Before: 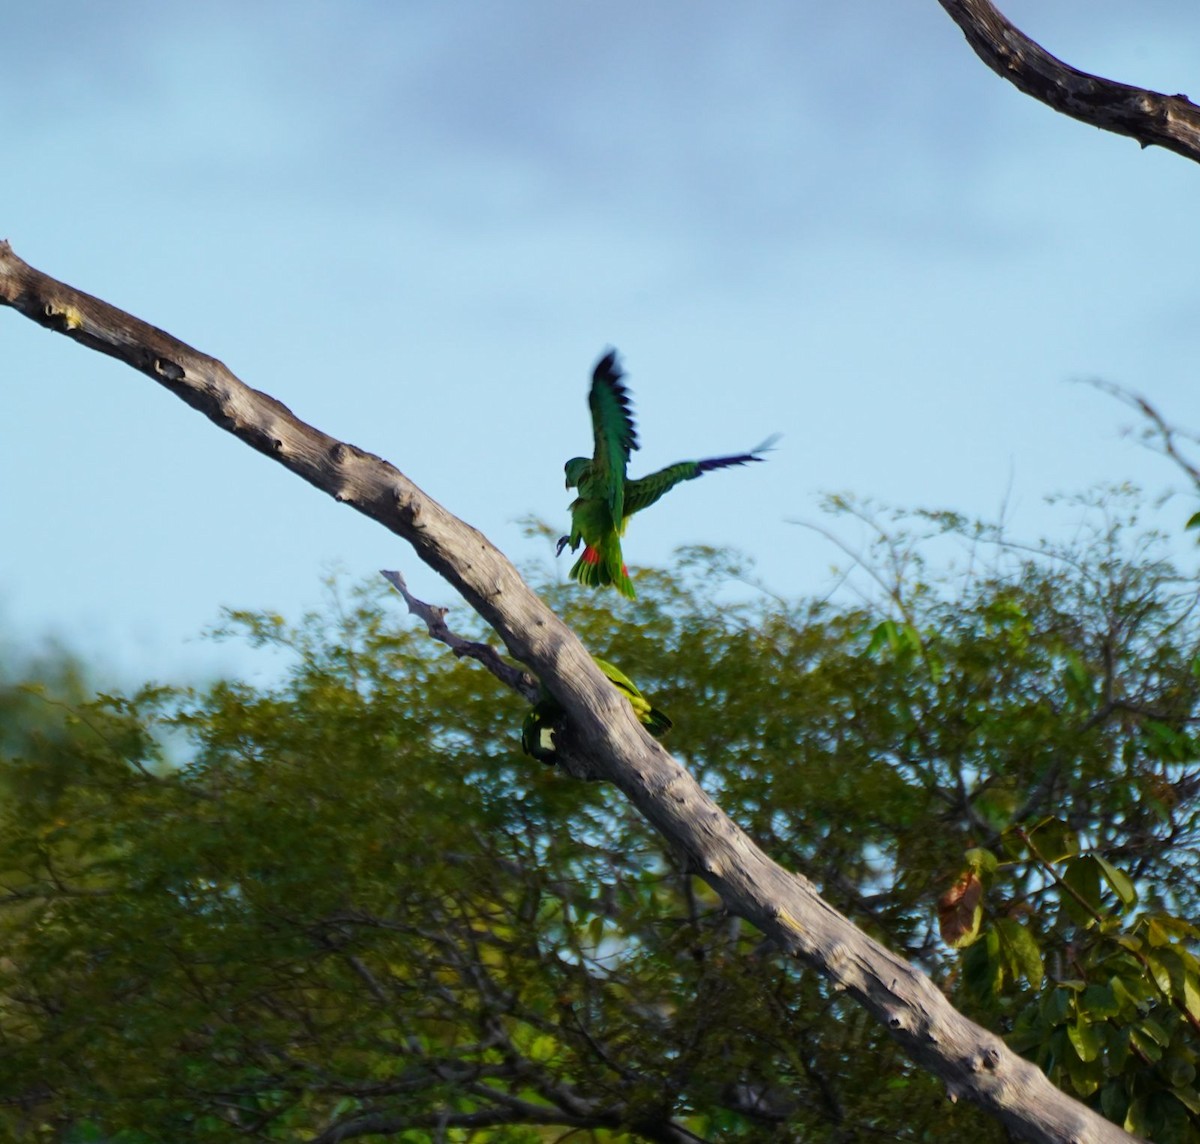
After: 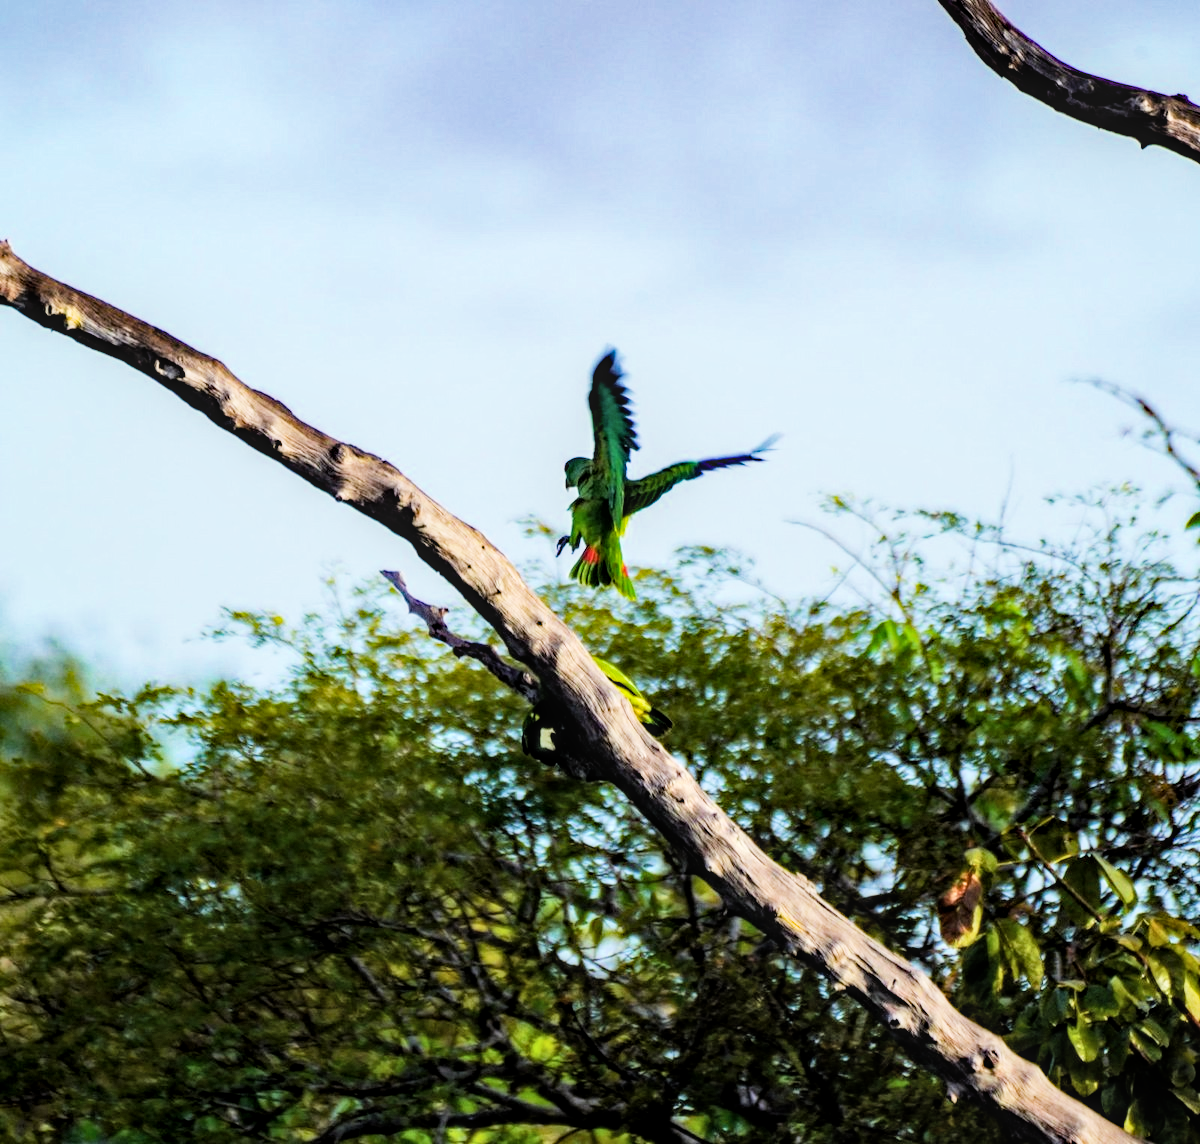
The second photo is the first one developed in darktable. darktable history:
haze removal: strength 0.53, distance 0.925, compatibility mode true, adaptive false
filmic rgb: black relative exposure -5 EV, hardness 2.88, contrast 1.4, highlights saturation mix -20%
exposure: black level correction 0, exposure 1.2 EV, compensate highlight preservation false
local contrast: detail 130%
